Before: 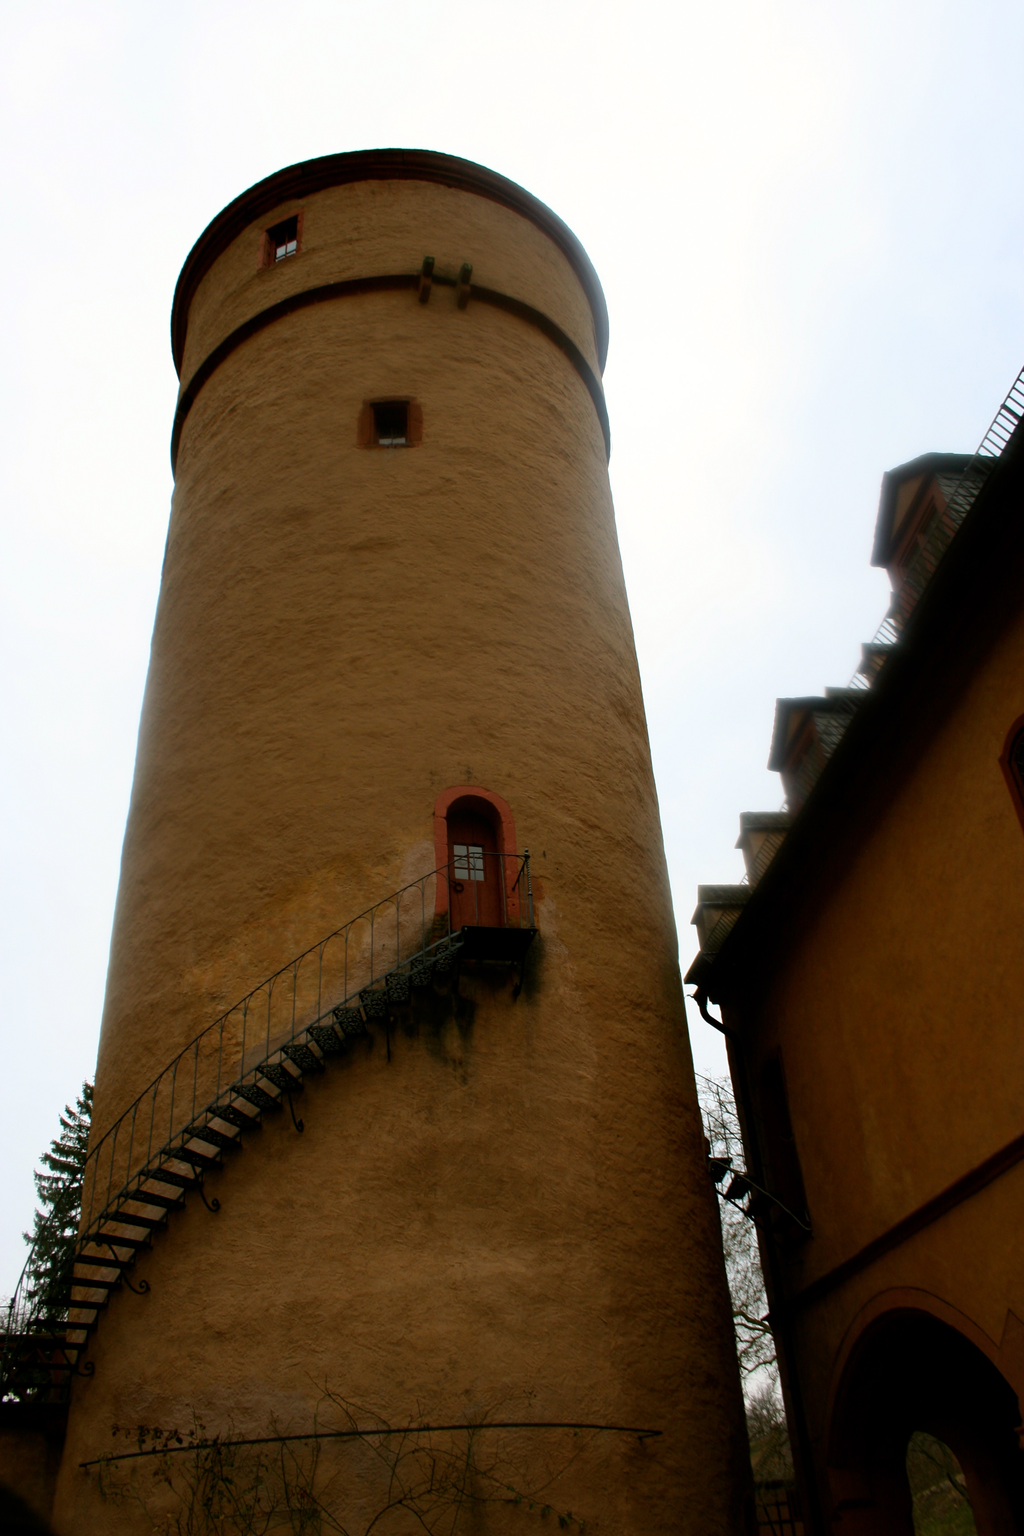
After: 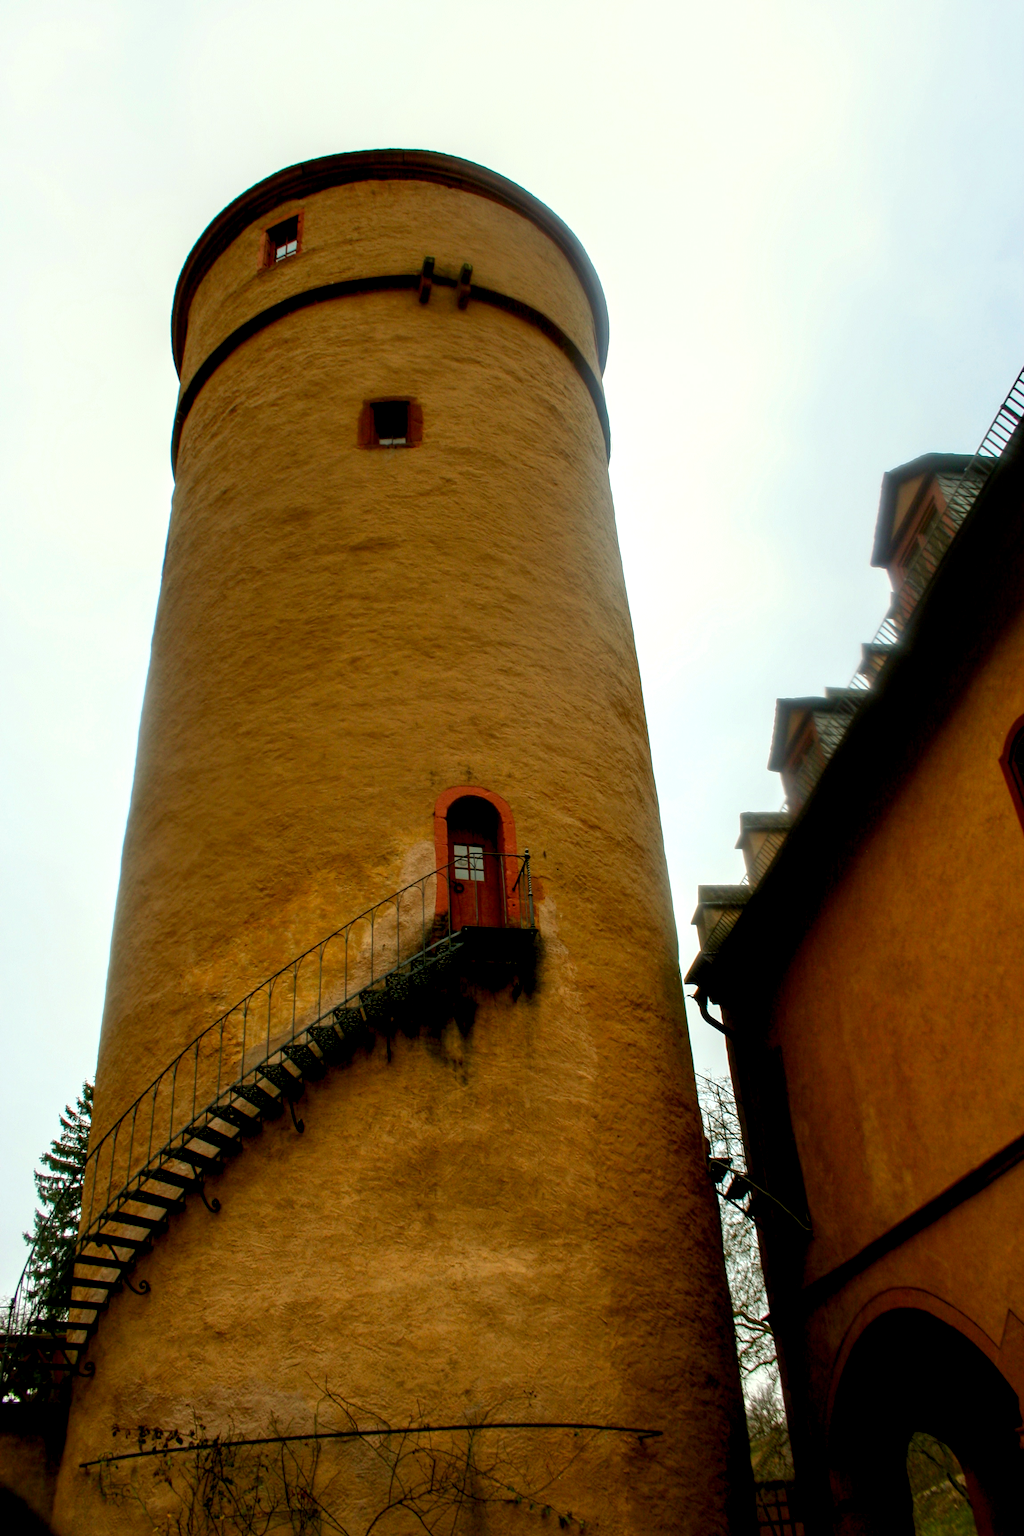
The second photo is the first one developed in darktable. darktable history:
tone equalizer: -8 EV 1 EV, -7 EV 1 EV, -6 EV 1 EV, -5 EV 1 EV, -4 EV 1 EV, -3 EV 0.75 EV, -2 EV 0.5 EV, -1 EV 0.25 EV
local contrast: highlights 60%, shadows 60%, detail 160%
contrast brightness saturation: brightness -0.02, saturation 0.35
color correction: highlights a* -4.73, highlights b* 5.06, saturation 0.97
